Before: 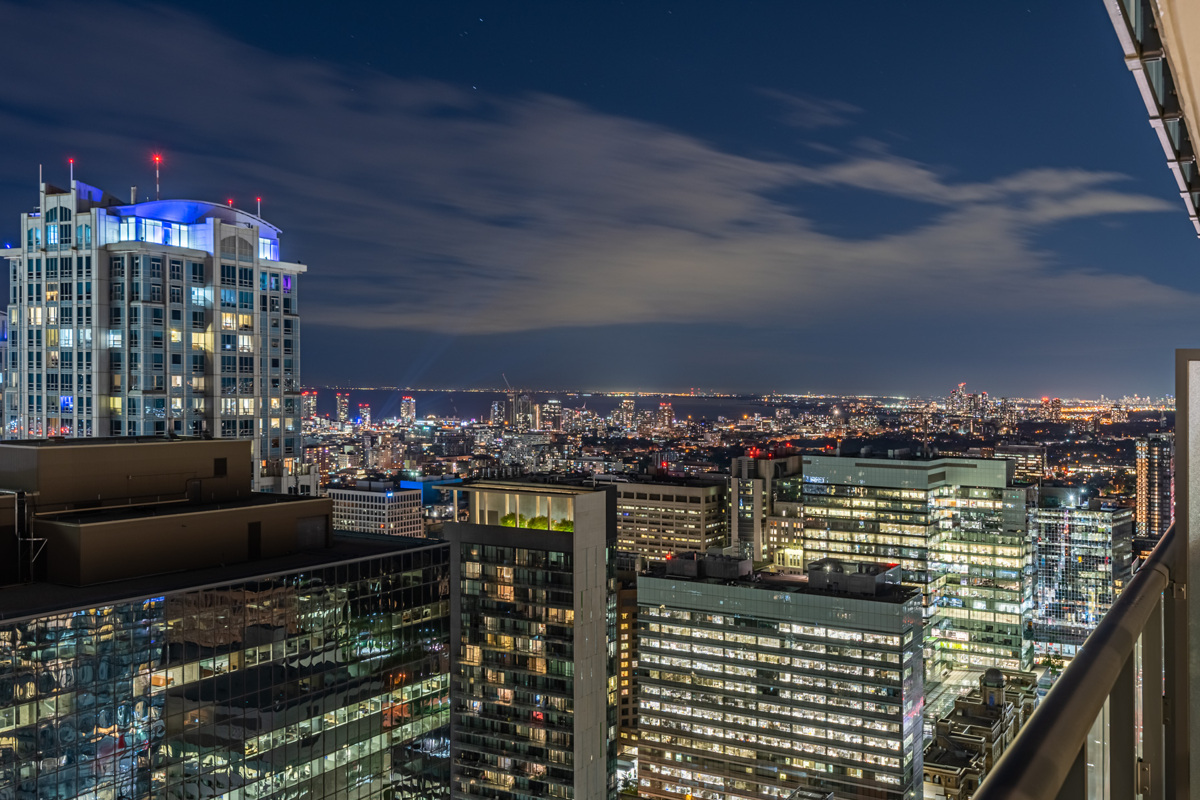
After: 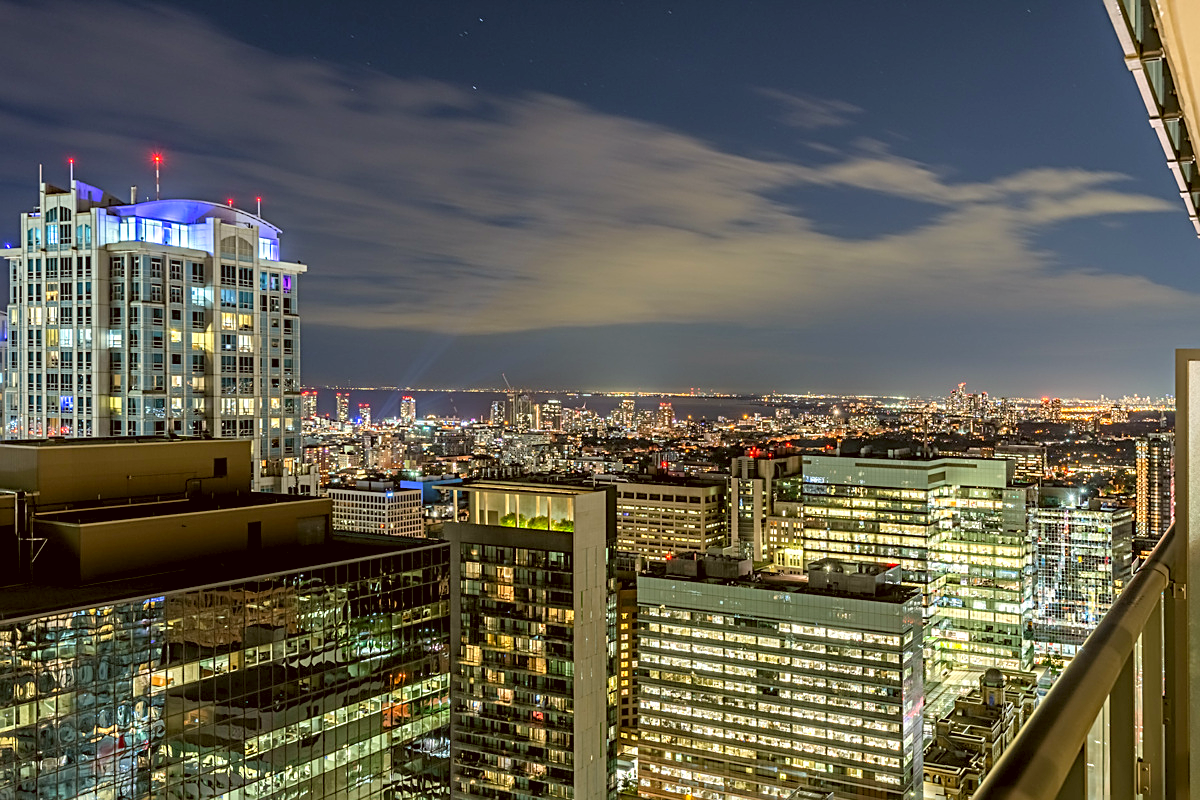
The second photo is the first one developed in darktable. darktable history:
levels: levels [0.044, 0.416, 0.908]
color correction: highlights a* -1.23, highlights b* 10.2, shadows a* 0.593, shadows b* 19.72
sharpen: on, module defaults
